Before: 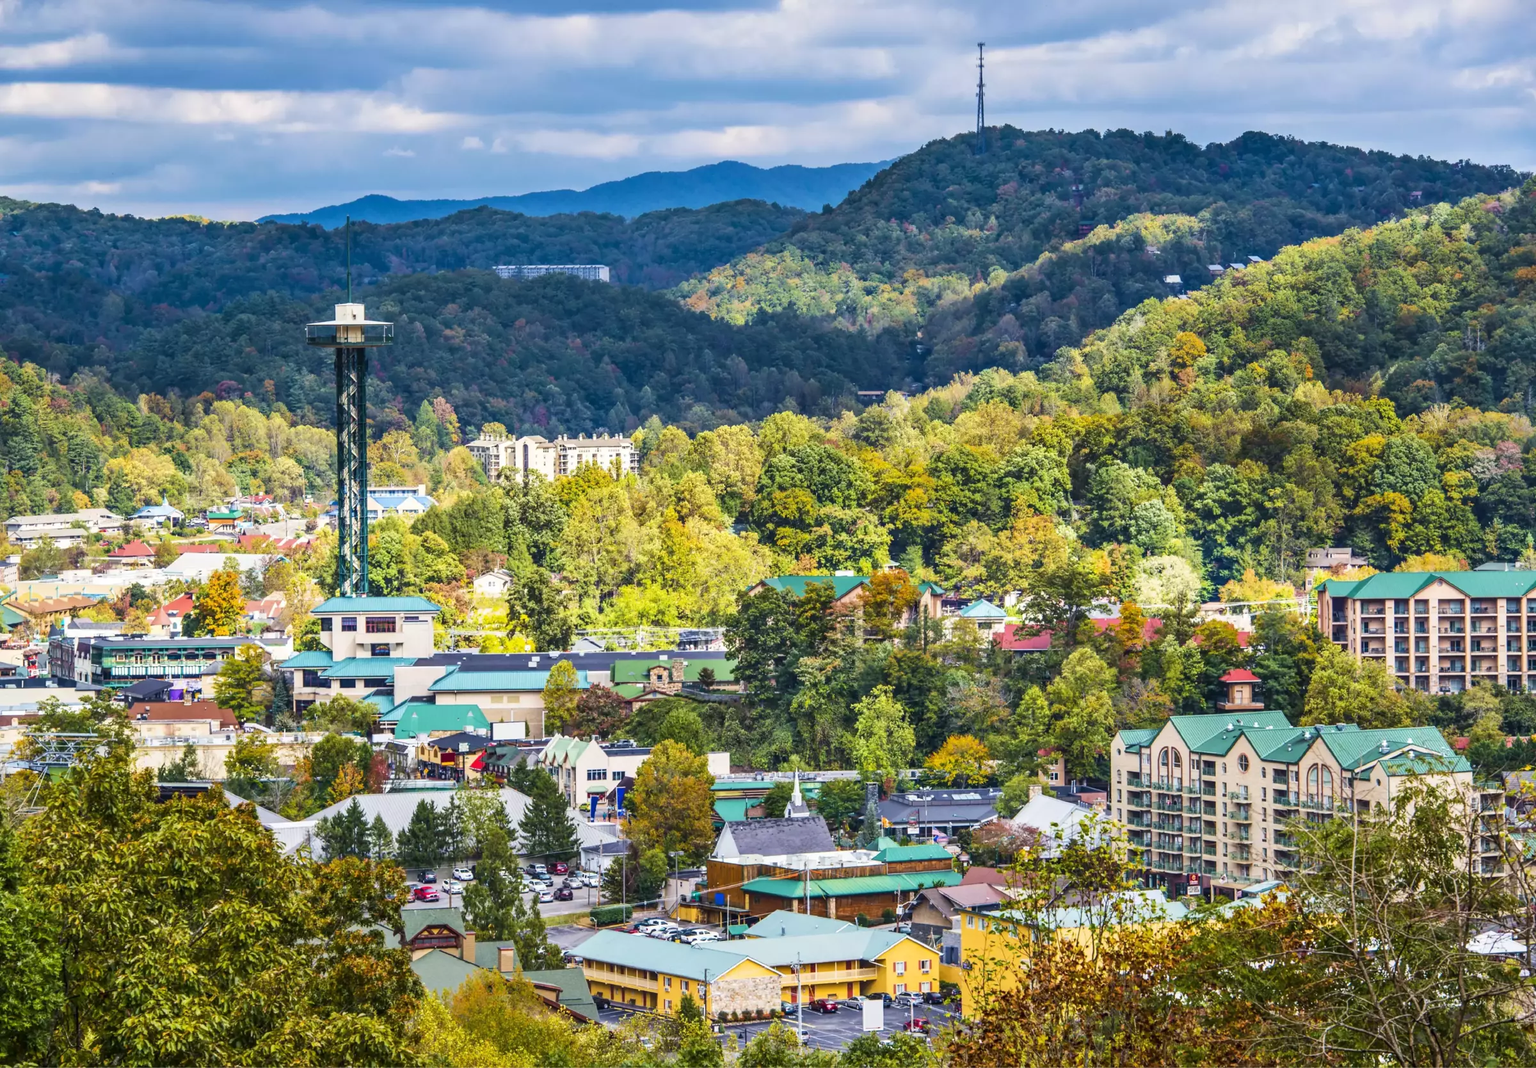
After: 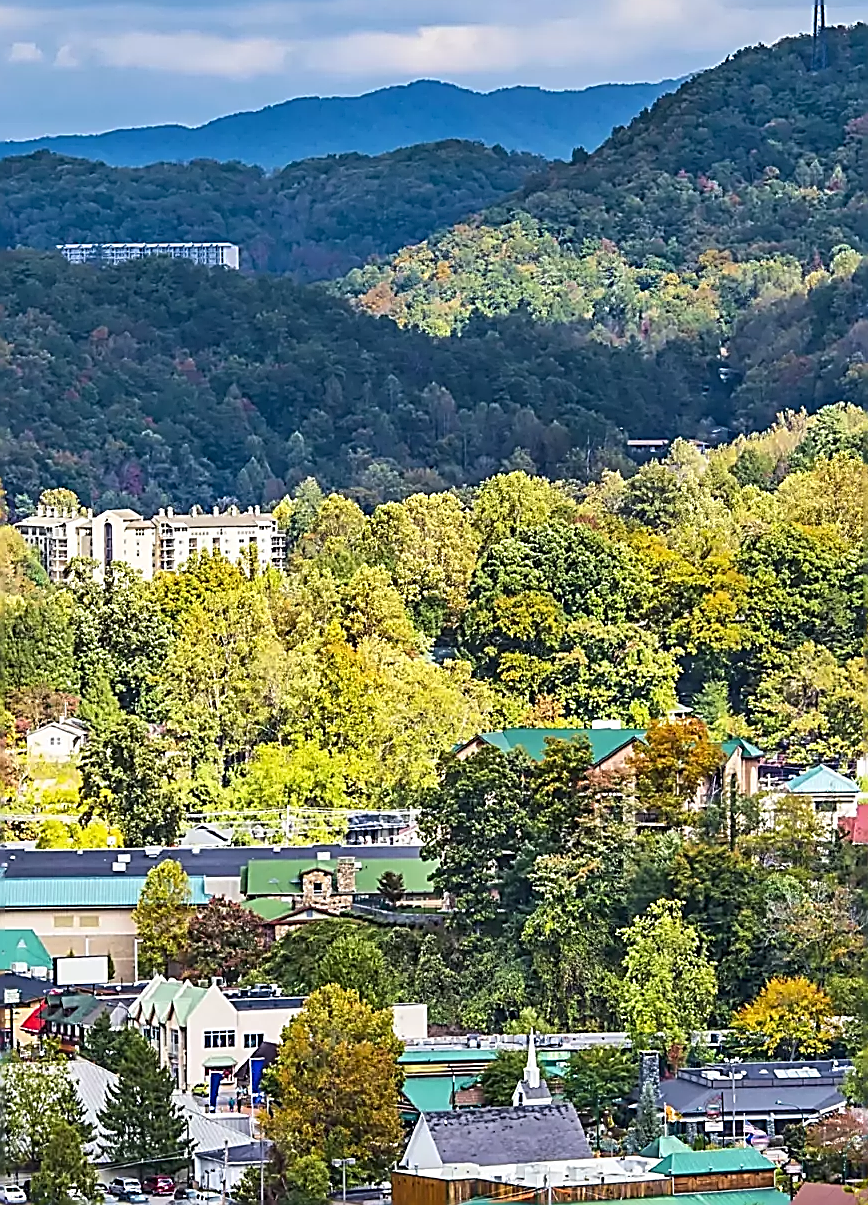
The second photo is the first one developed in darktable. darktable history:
crop and rotate: left 29.725%, top 10.29%, right 34.107%, bottom 17.466%
sharpen: amount 1.992
